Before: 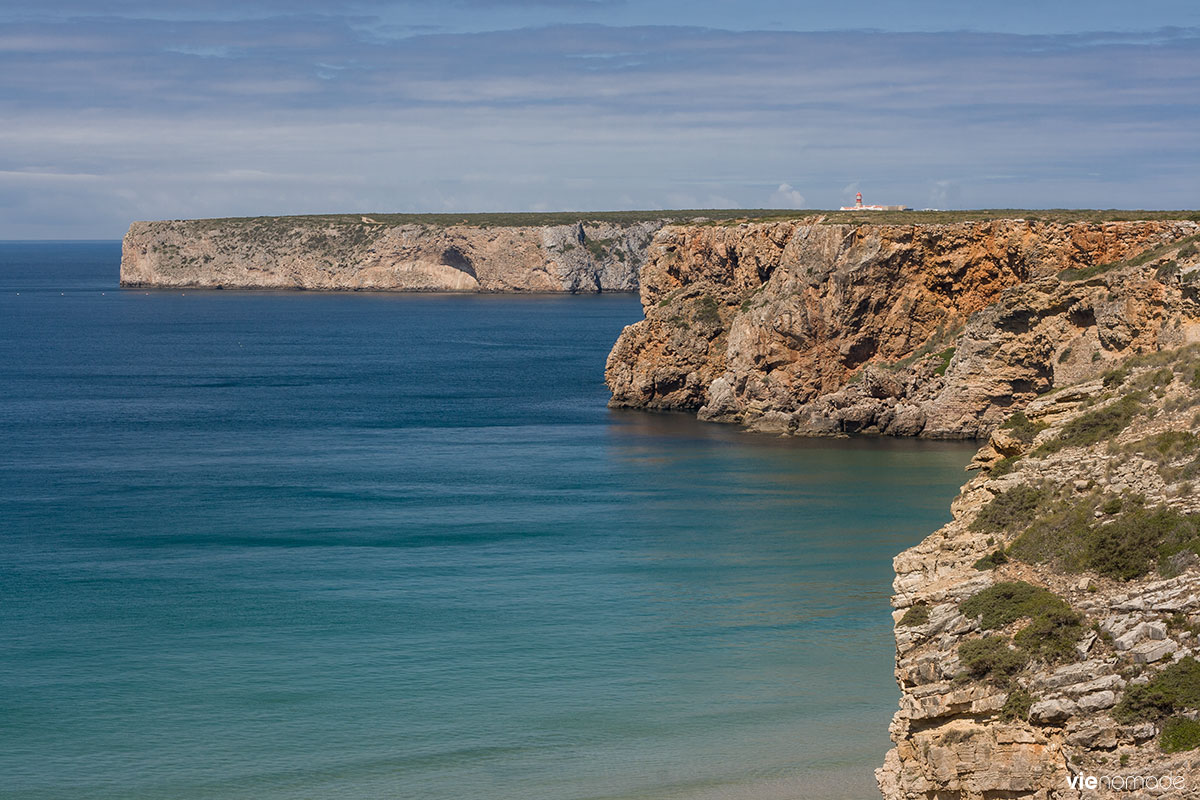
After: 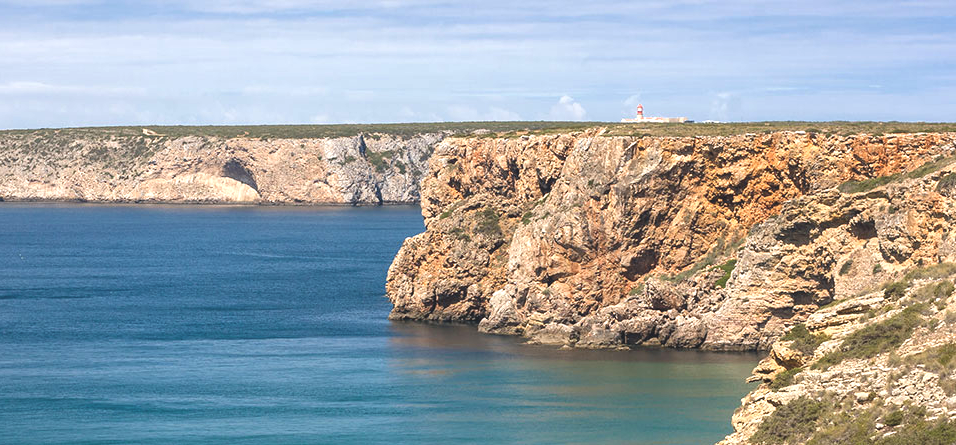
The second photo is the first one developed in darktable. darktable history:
exposure: black level correction -0.006, exposure 1 EV, compensate highlight preservation false
crop: left 18.309%, top 11.071%, right 1.987%, bottom 33.211%
